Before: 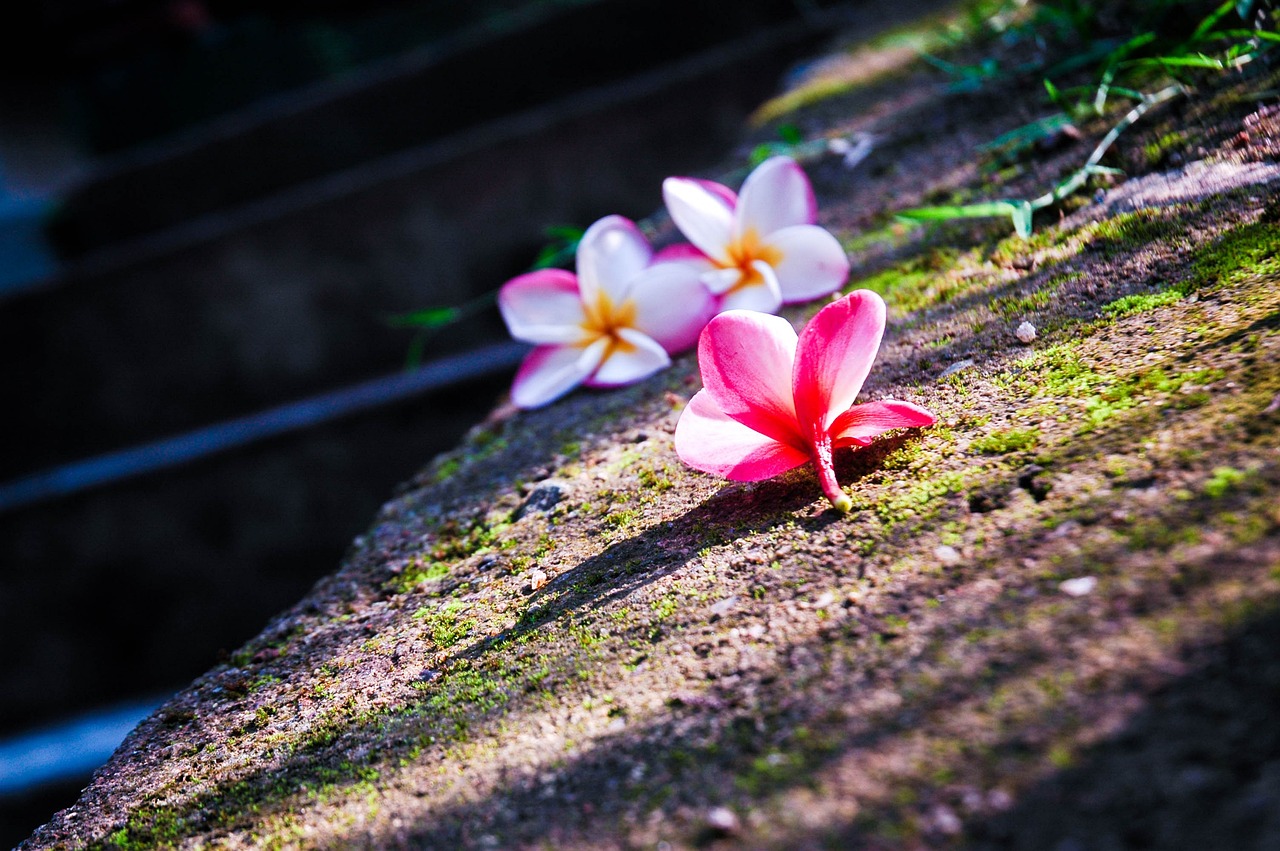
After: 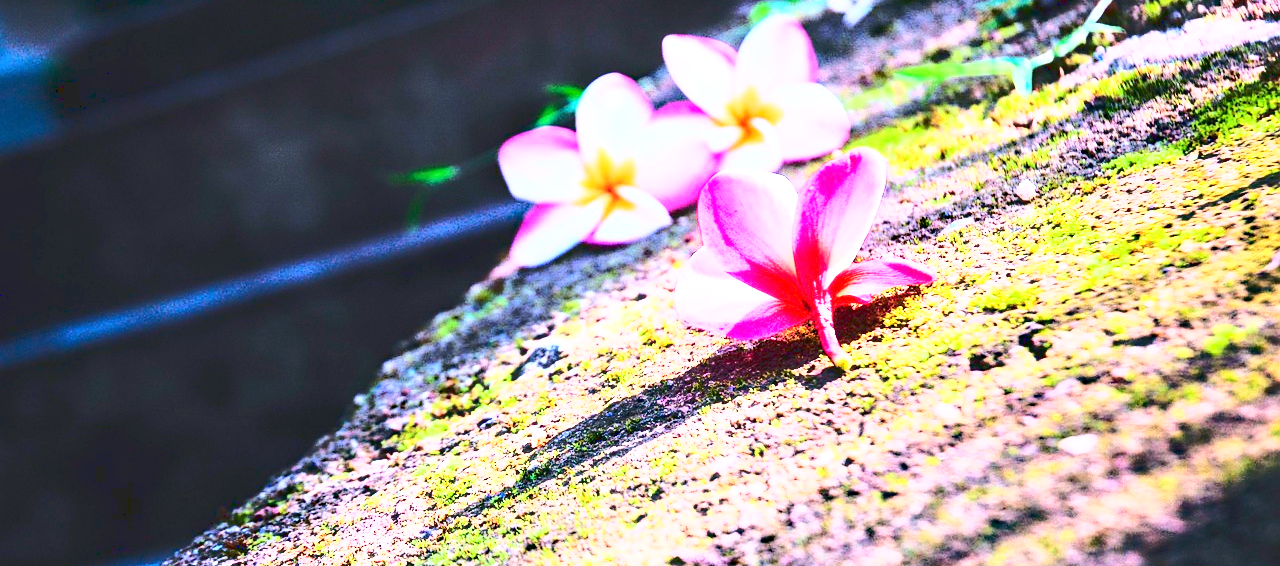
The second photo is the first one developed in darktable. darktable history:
crop: top 16.721%, bottom 16.742%
exposure: exposure 0.717 EV, compensate exposure bias true, compensate highlight preservation false
base curve: curves: ch0 [(0, 0.015) (0.085, 0.116) (0.134, 0.298) (0.19, 0.545) (0.296, 0.764) (0.599, 0.982) (1, 1)], fusion 1
